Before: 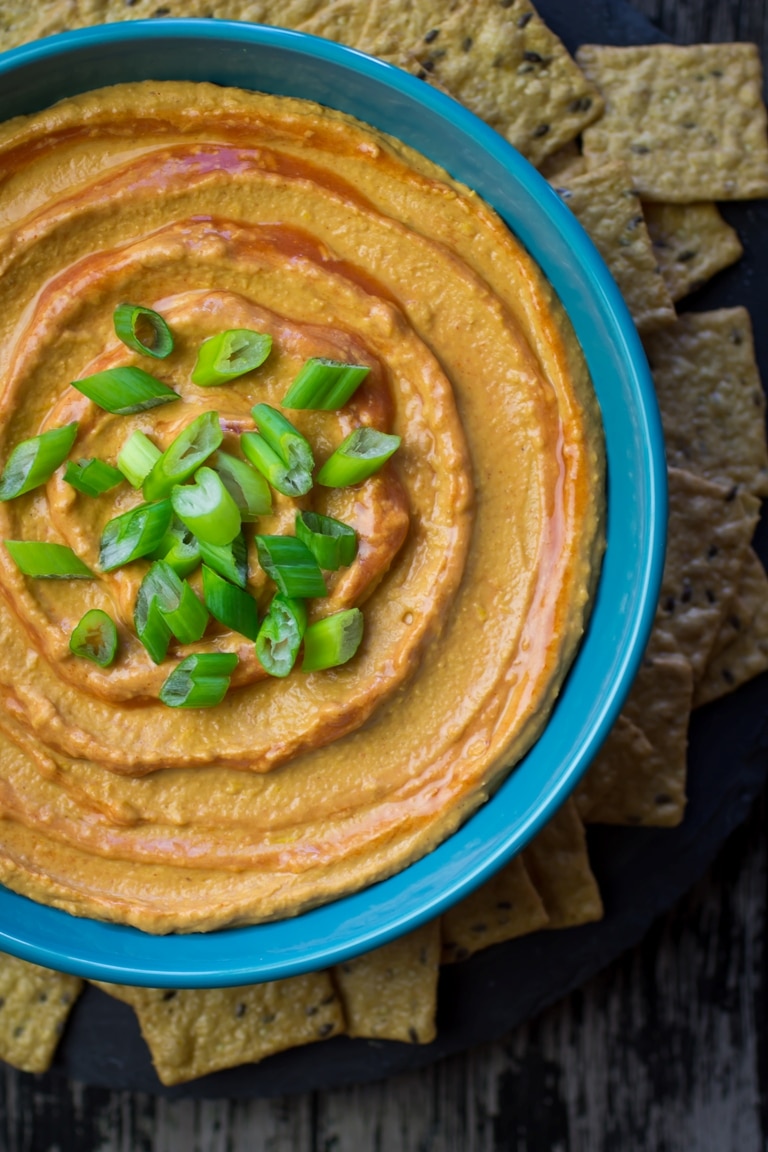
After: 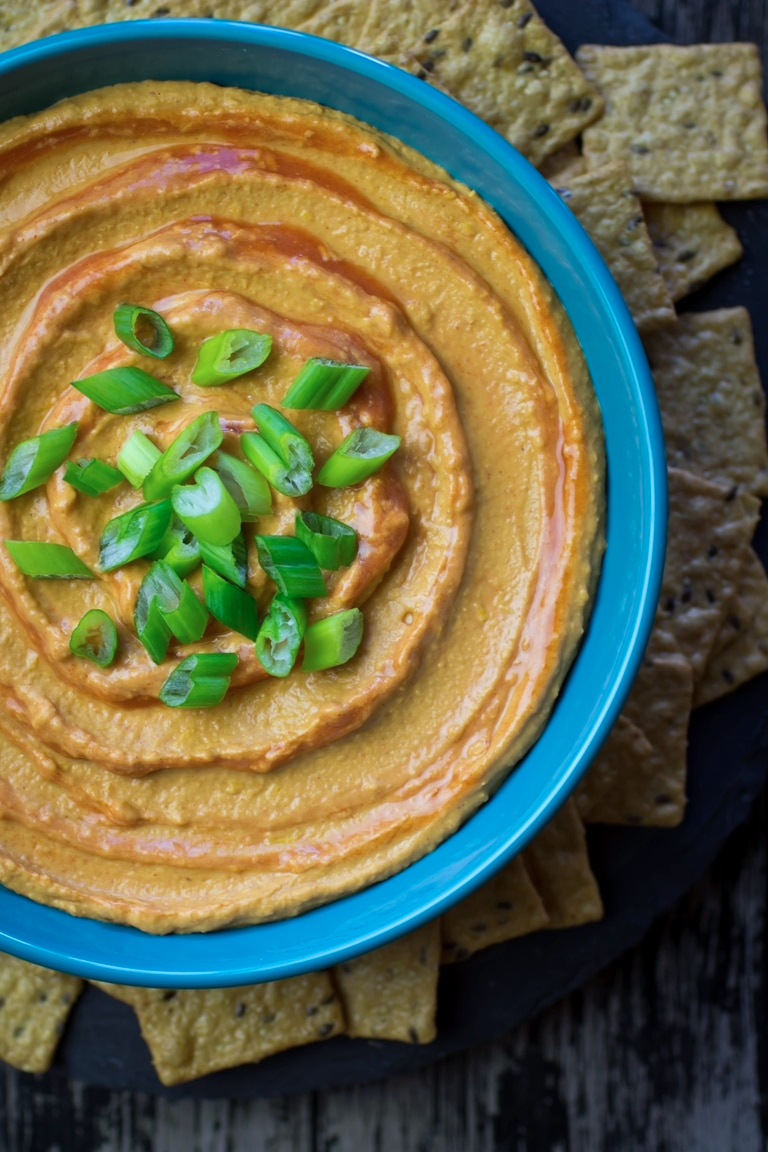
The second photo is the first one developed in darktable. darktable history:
color calibration: illuminant custom, x 0.368, y 0.373, temperature 4330.32 K
white balance: red 1, blue 1
